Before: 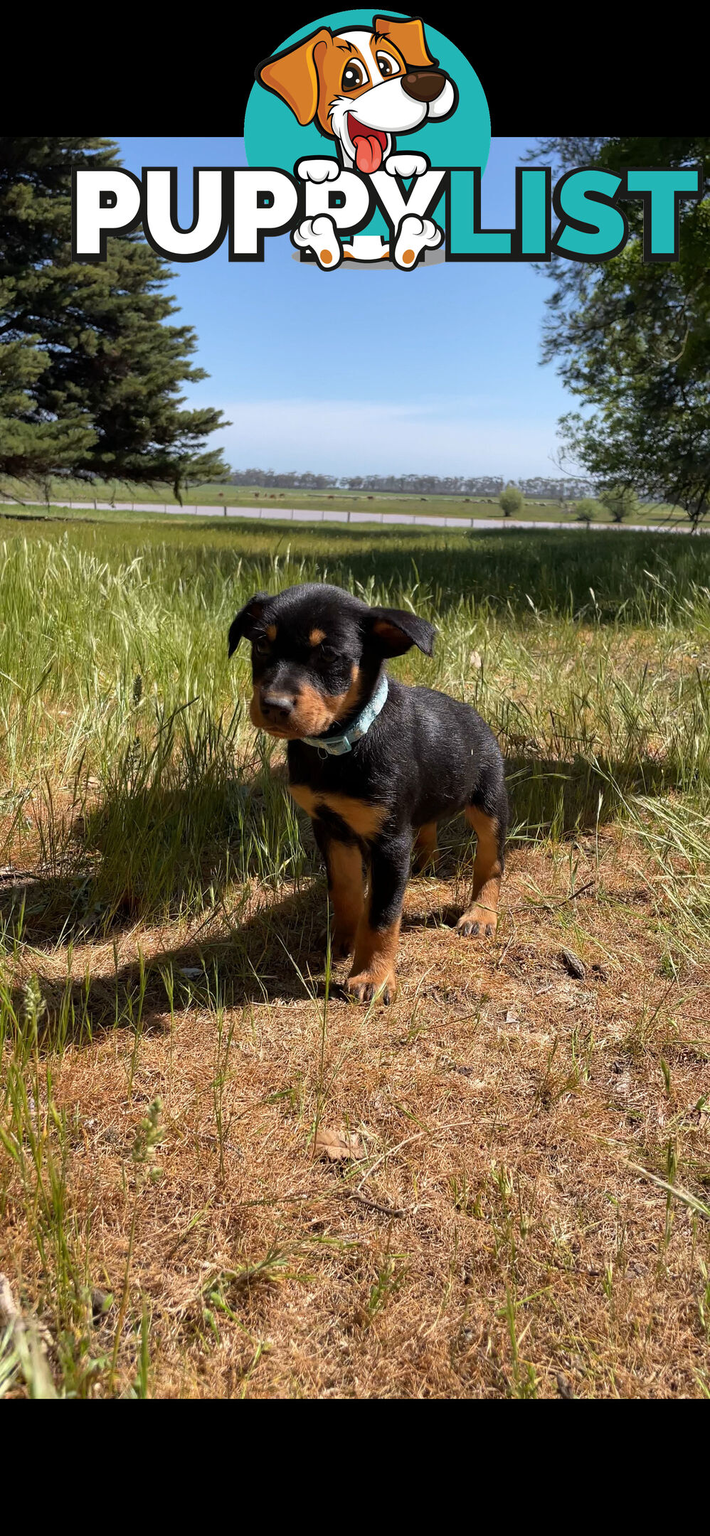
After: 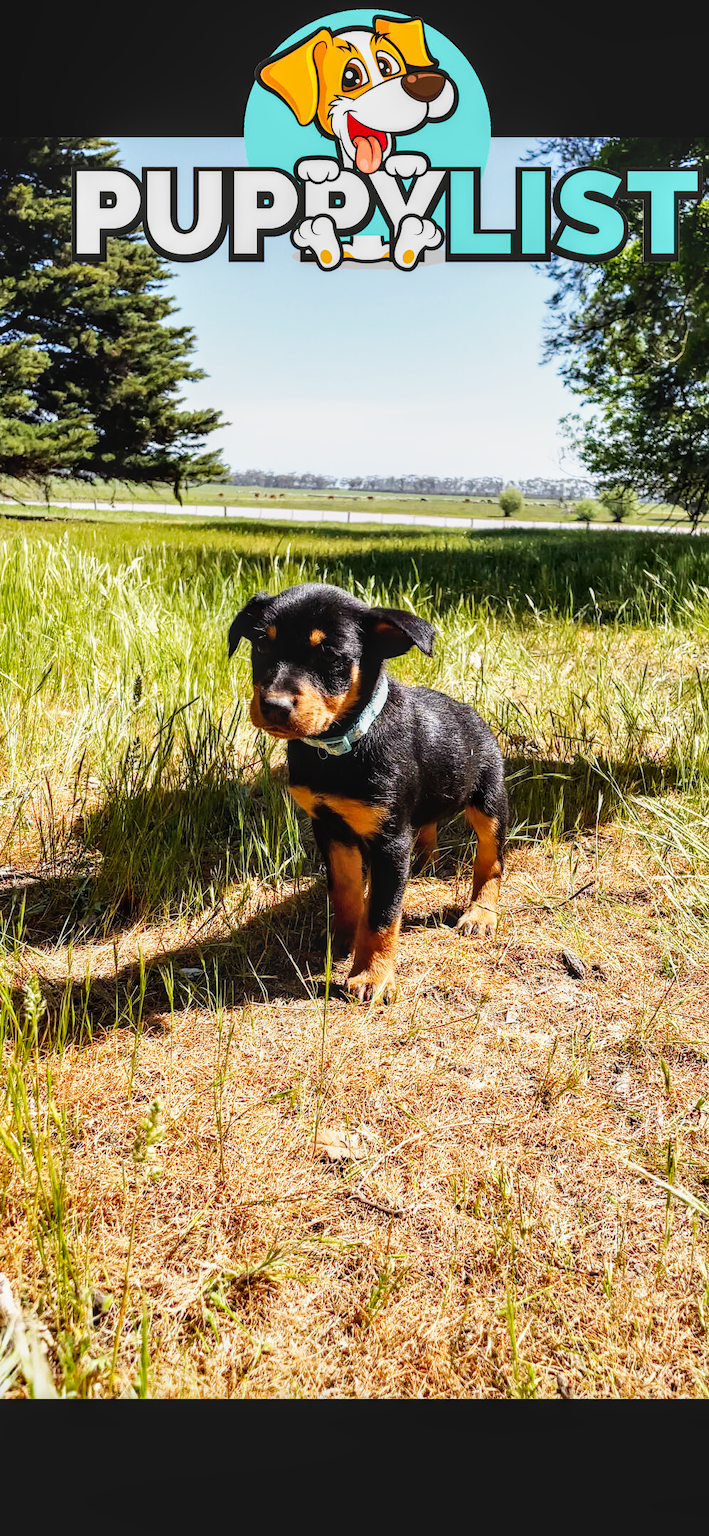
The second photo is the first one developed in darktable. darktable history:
local contrast: detail 142%
base curve: curves: ch0 [(0, 0) (0.007, 0.004) (0.027, 0.03) (0.046, 0.07) (0.207, 0.54) (0.442, 0.872) (0.673, 0.972) (1, 1)], preserve colors none
contrast brightness saturation: contrast -0.11
